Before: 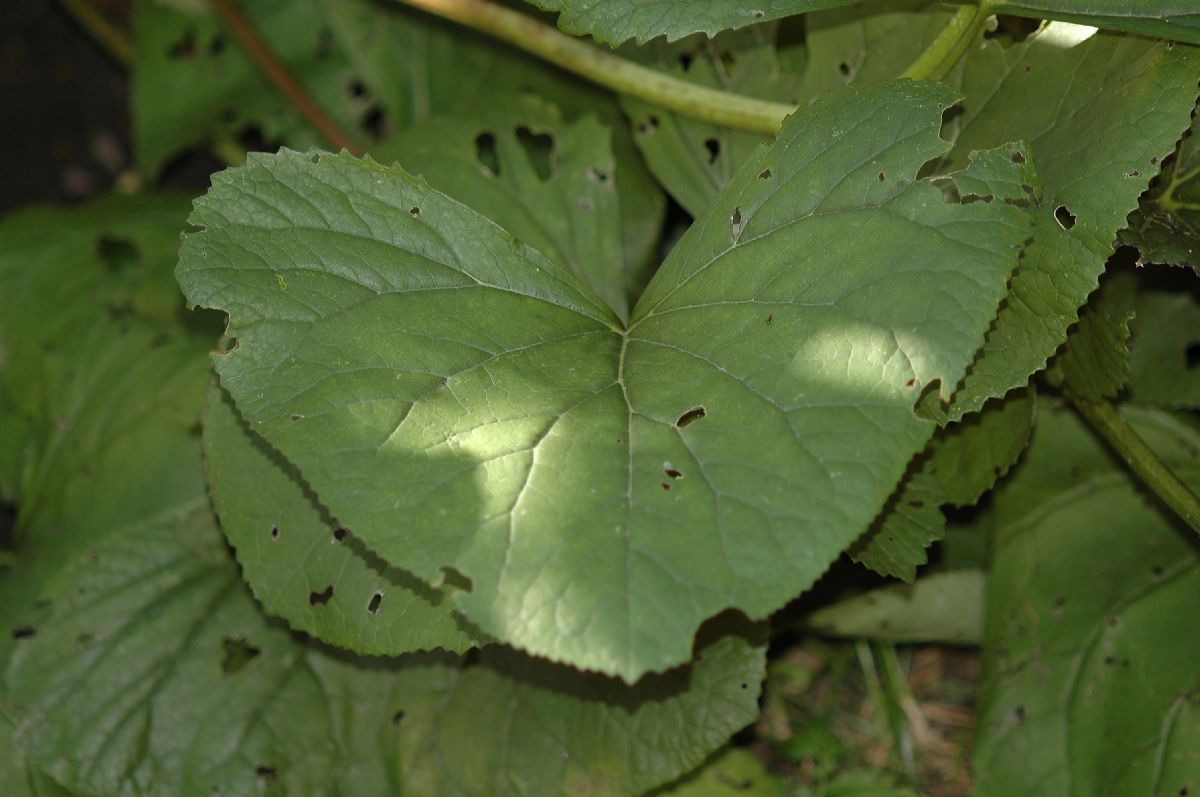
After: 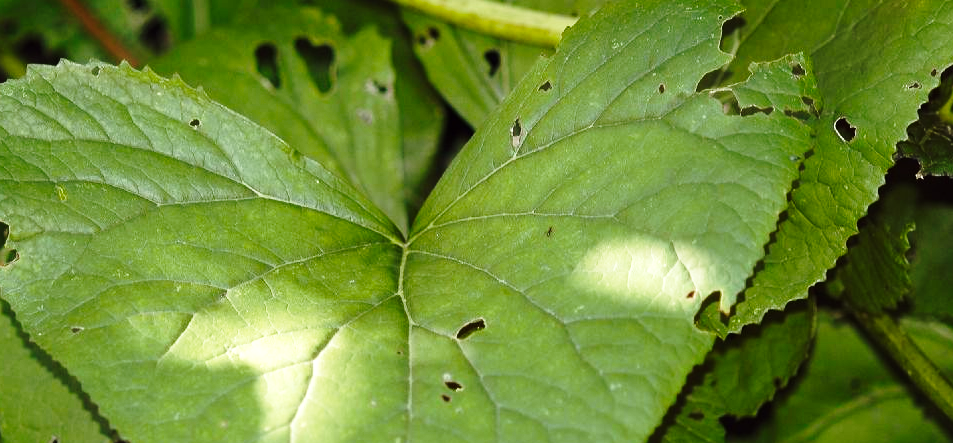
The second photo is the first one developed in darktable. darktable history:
tone equalizer: -8 EV -0.417 EV, -7 EV -0.389 EV, -6 EV -0.333 EV, -5 EV -0.222 EV, -3 EV 0.222 EV, -2 EV 0.333 EV, -1 EV 0.389 EV, +0 EV 0.417 EV, edges refinement/feathering 500, mask exposure compensation -1.57 EV, preserve details no
crop: left 18.38%, top 11.092%, right 2.134%, bottom 33.217%
color balance: lift [1, 1, 0.999, 1.001], gamma [1, 1.003, 1.005, 0.995], gain [1, 0.992, 0.988, 1.012], contrast 5%, output saturation 110%
base curve: curves: ch0 [(0, 0) (0.028, 0.03) (0.121, 0.232) (0.46, 0.748) (0.859, 0.968) (1, 1)], preserve colors none
